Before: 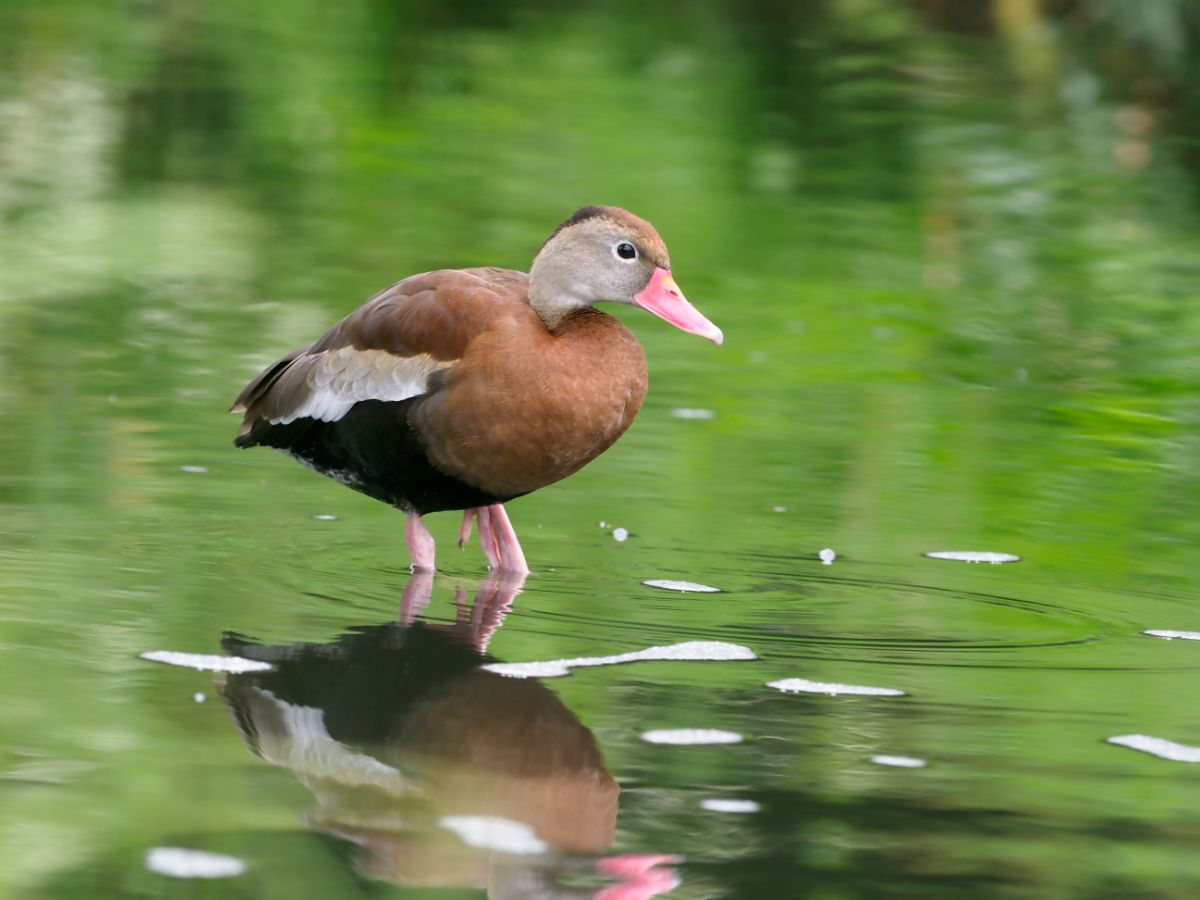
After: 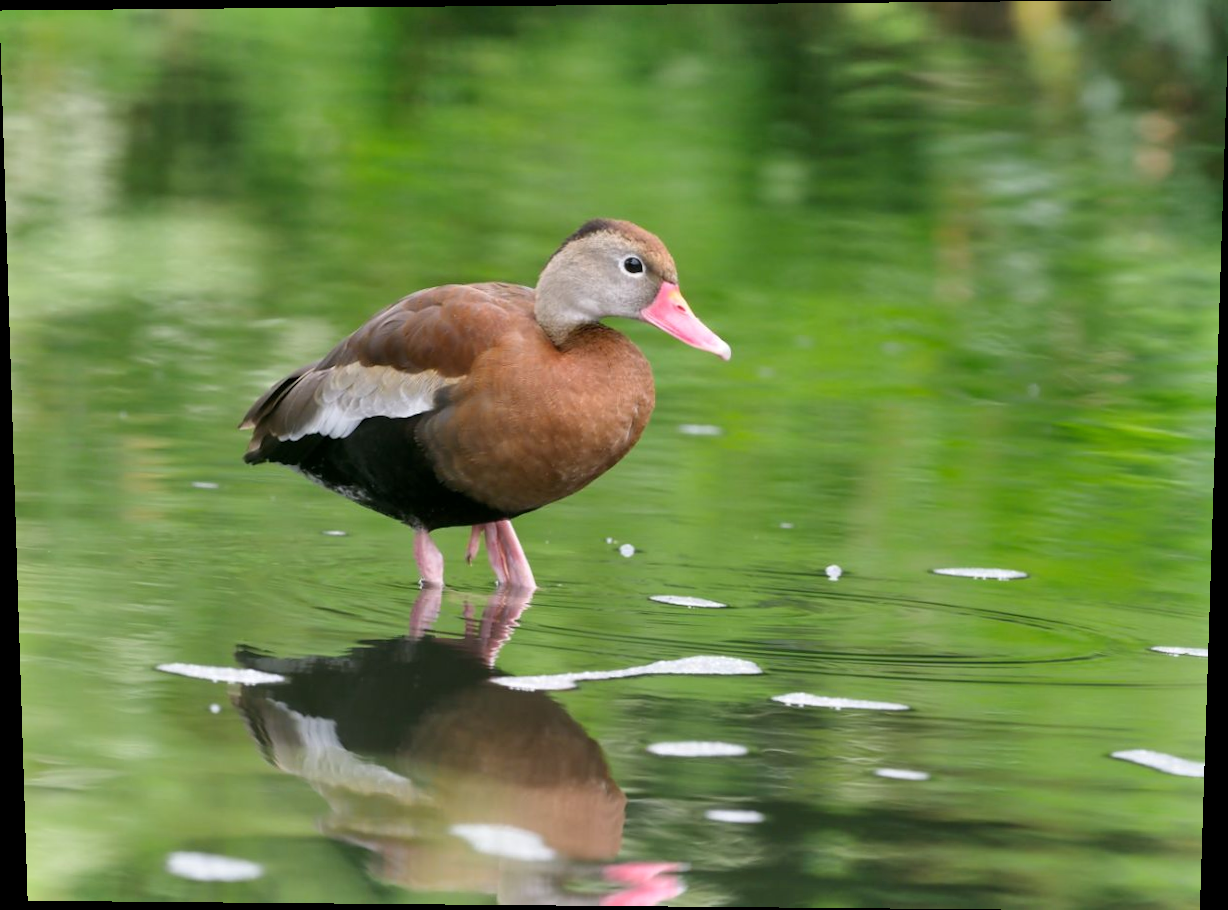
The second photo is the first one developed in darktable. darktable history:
rotate and perspective: lens shift (vertical) 0.048, lens shift (horizontal) -0.024, automatic cropping off
shadows and highlights: soften with gaussian
tone equalizer: on, module defaults
